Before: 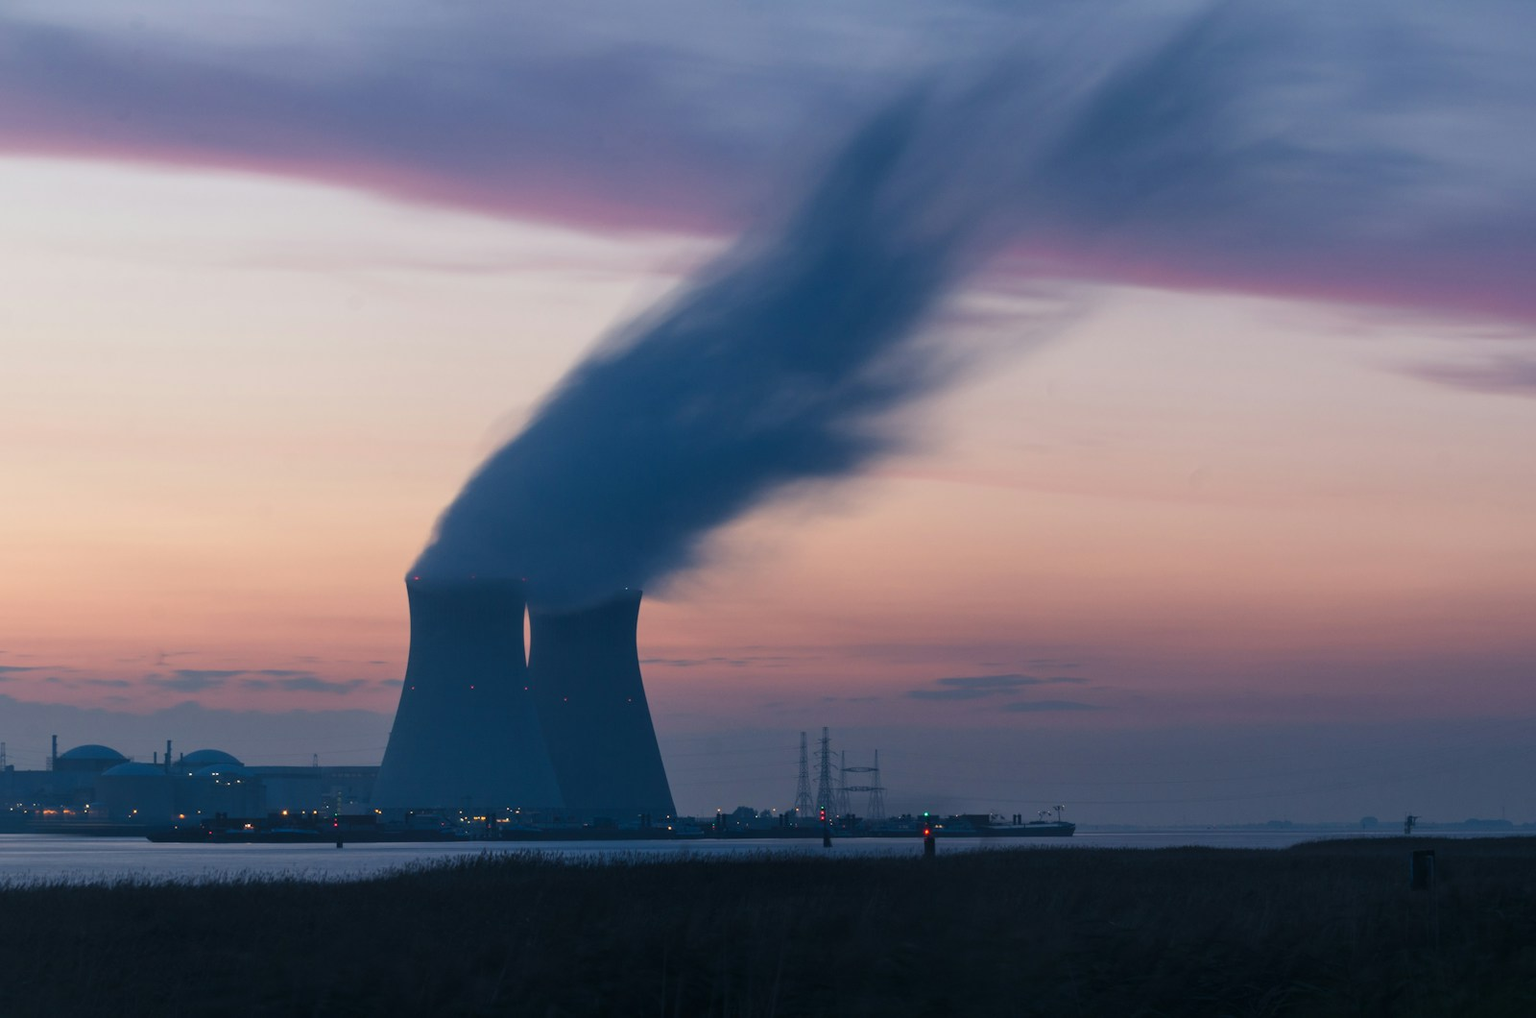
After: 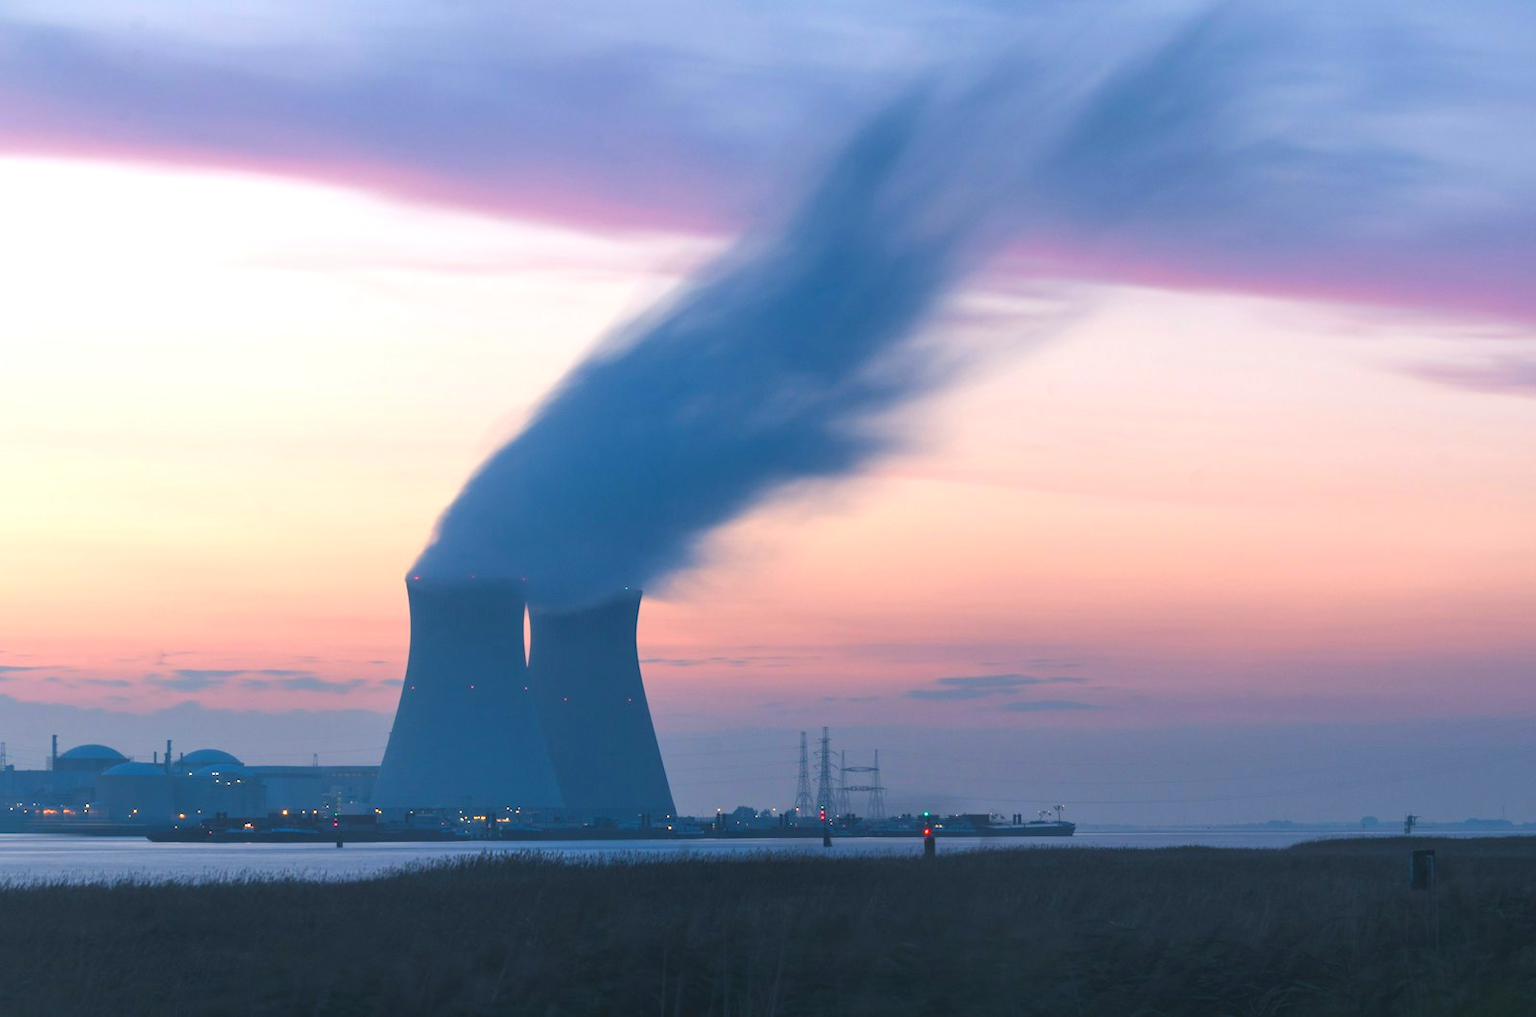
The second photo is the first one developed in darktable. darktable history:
contrast brightness saturation: contrast -0.1, brightness 0.05, saturation 0.08
exposure: black level correction 0, exposure 0.95 EV, compensate exposure bias true, compensate highlight preservation false
